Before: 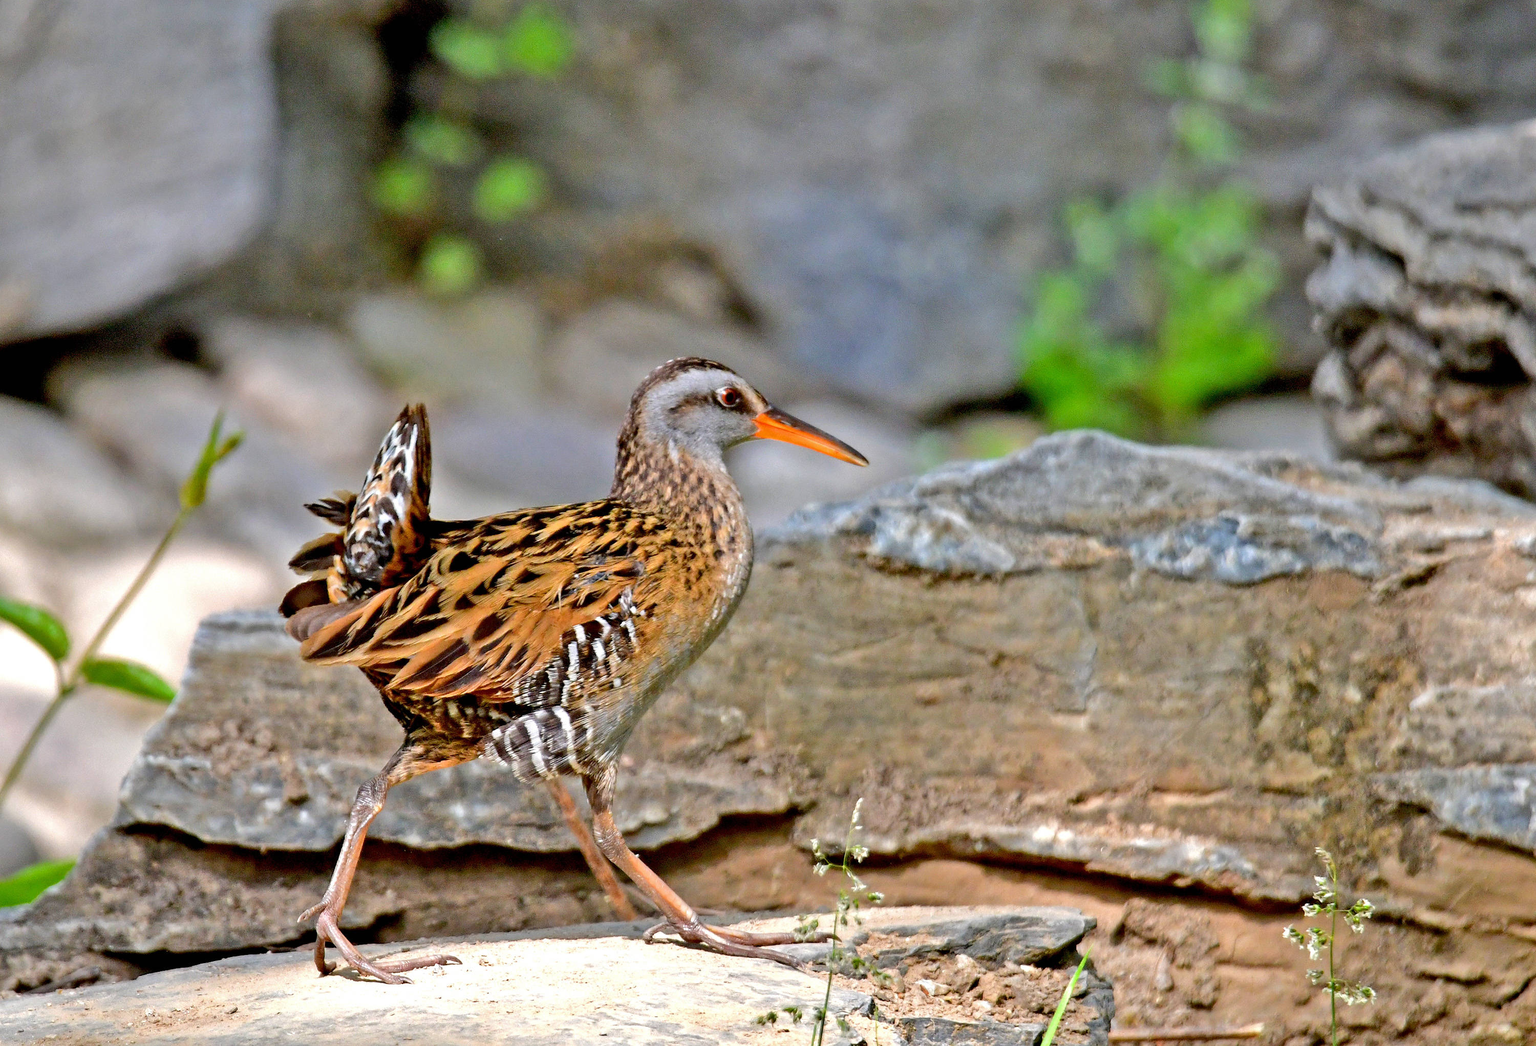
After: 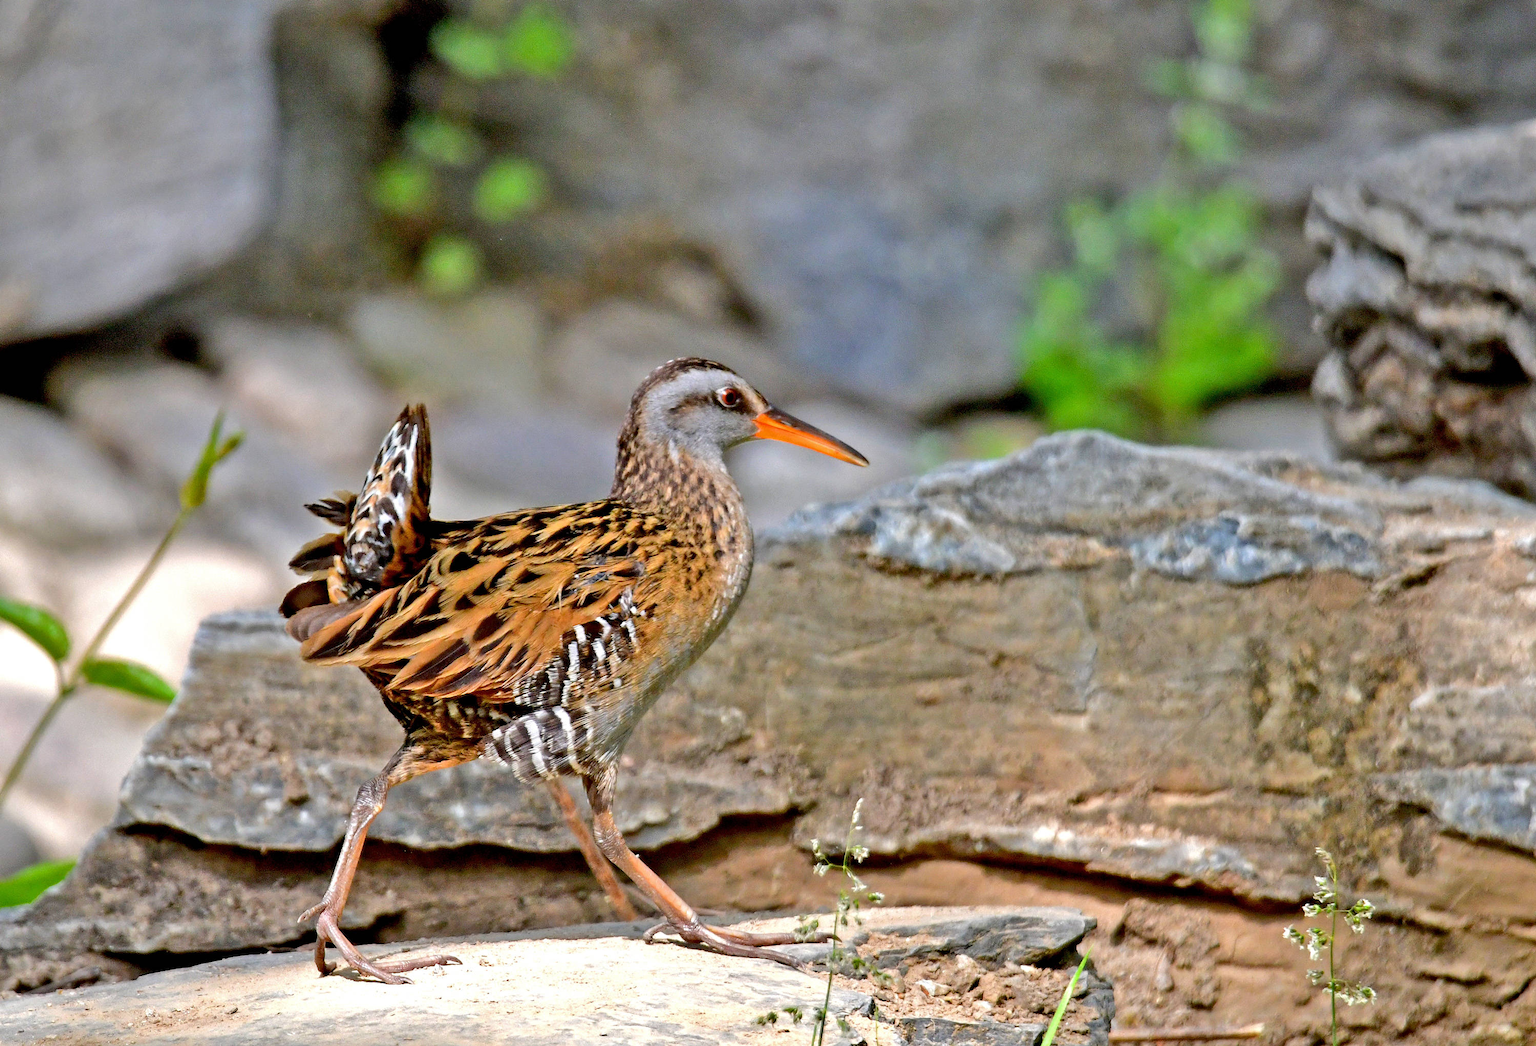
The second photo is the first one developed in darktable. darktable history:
local contrast: mode bilateral grid, contrast 14, coarseness 36, detail 104%, midtone range 0.2
